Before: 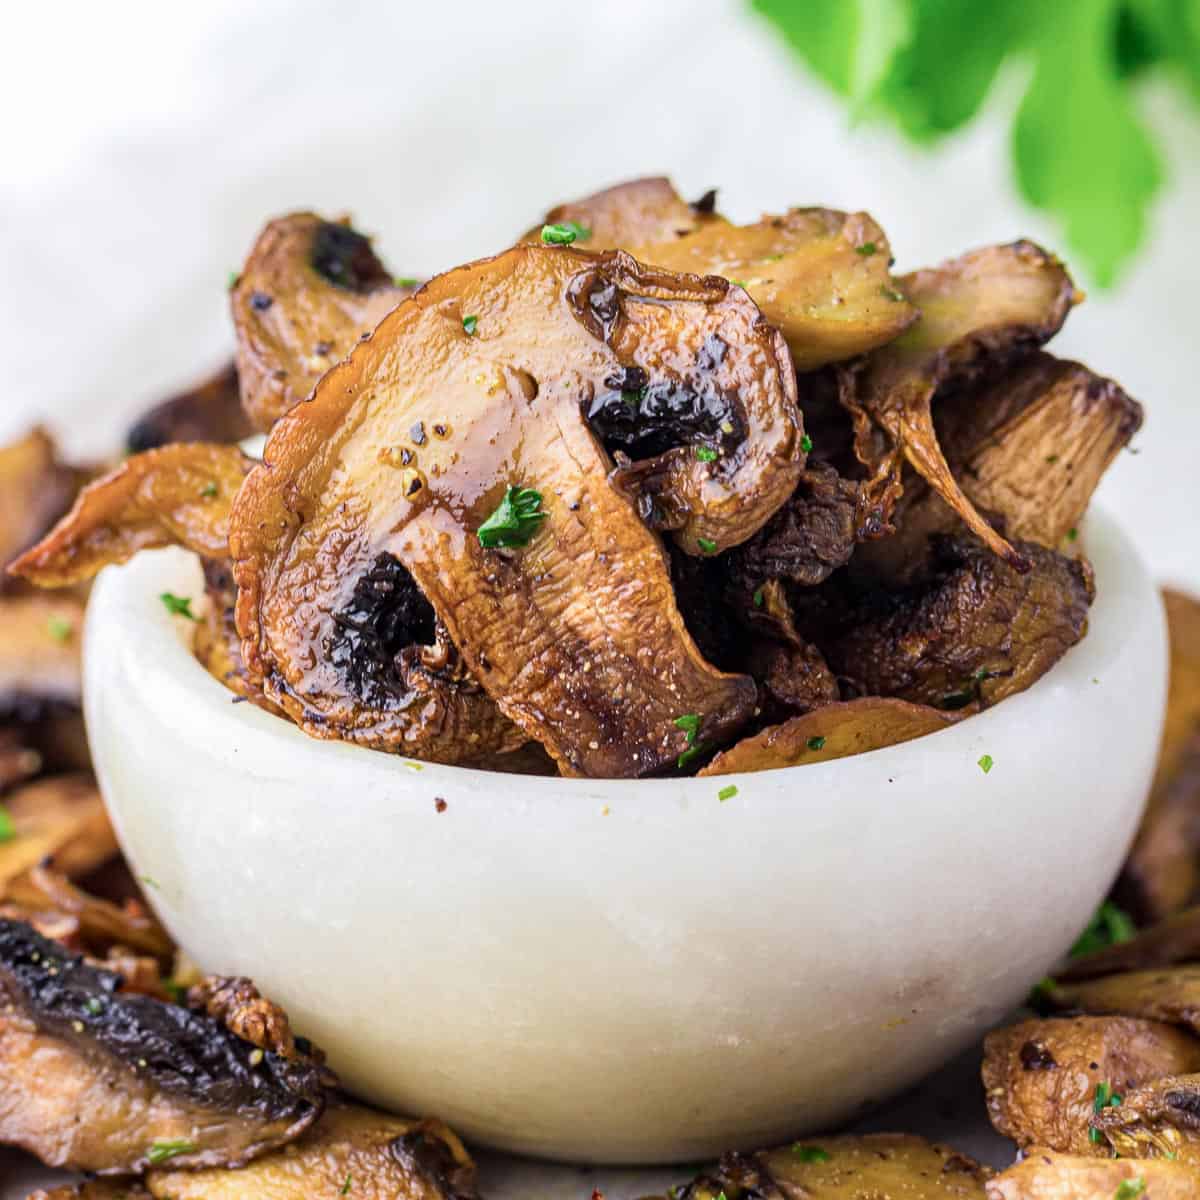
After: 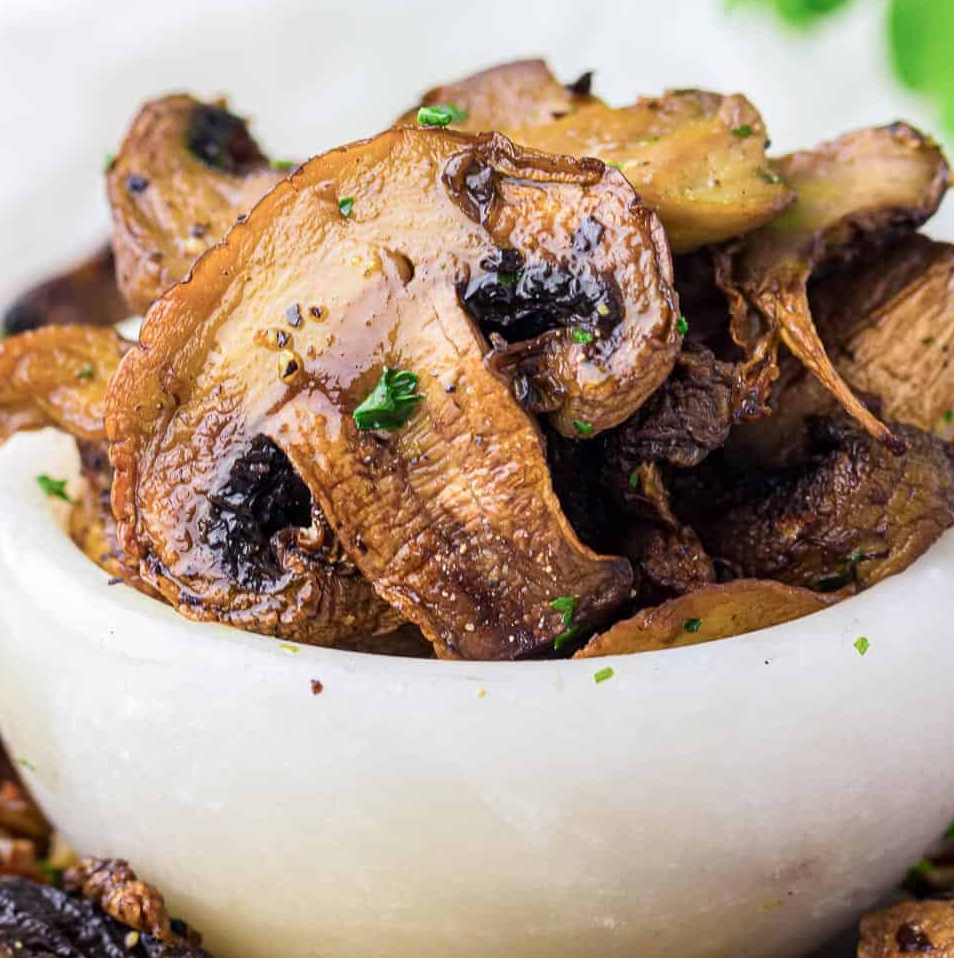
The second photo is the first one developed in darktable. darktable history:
crop and rotate: left 10.371%, top 9.867%, right 10.048%, bottom 10.217%
